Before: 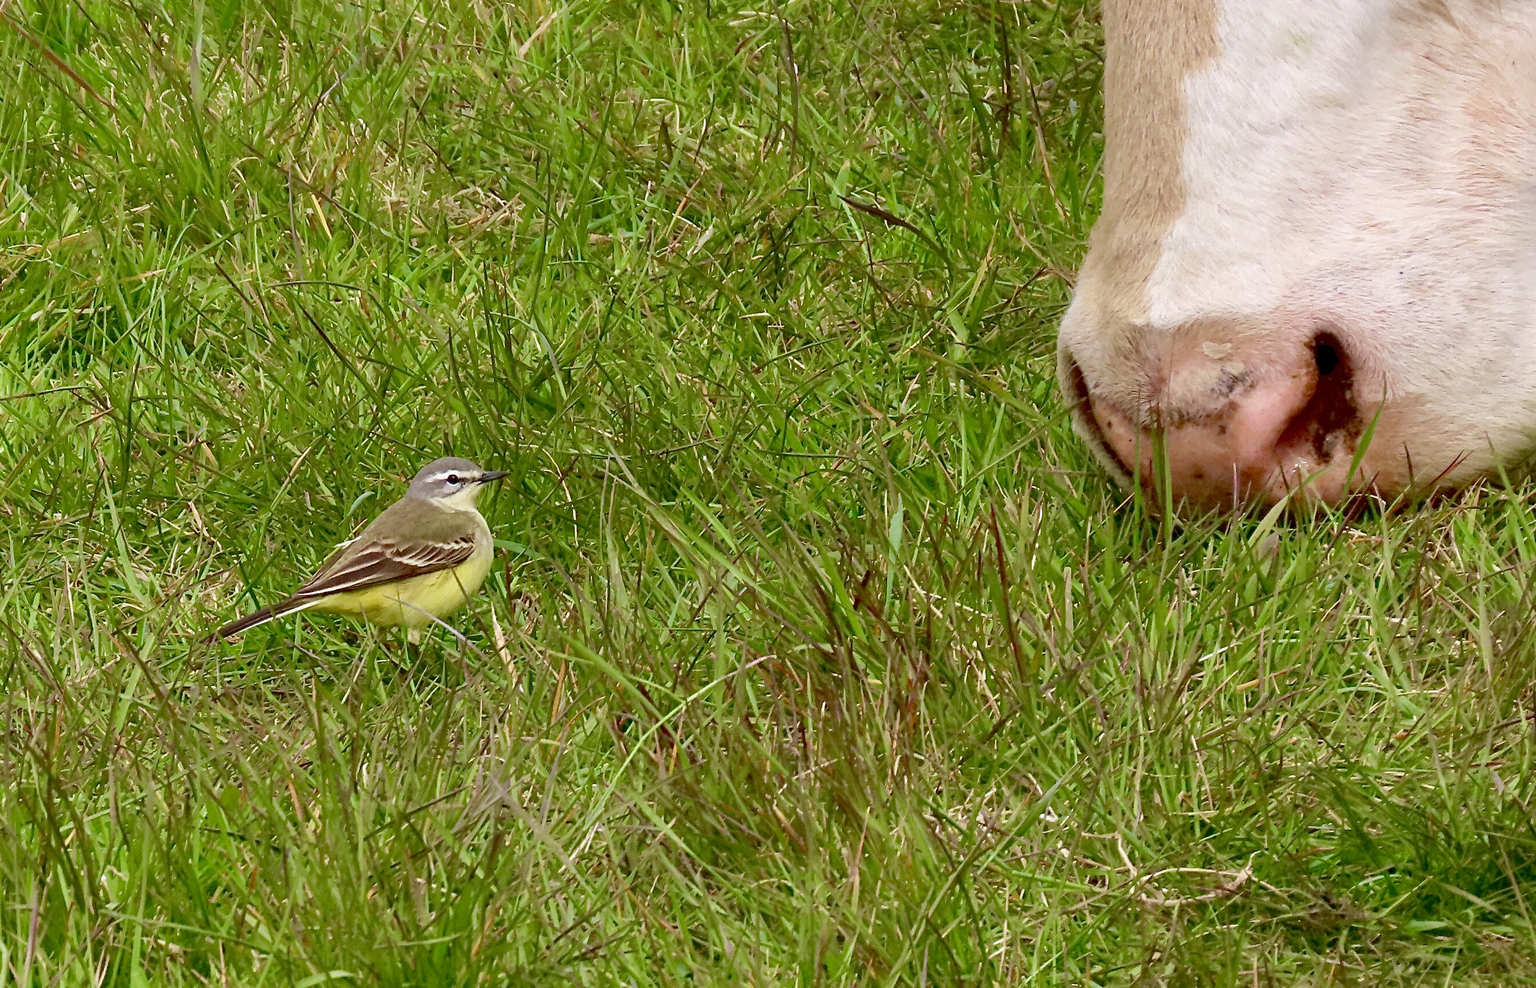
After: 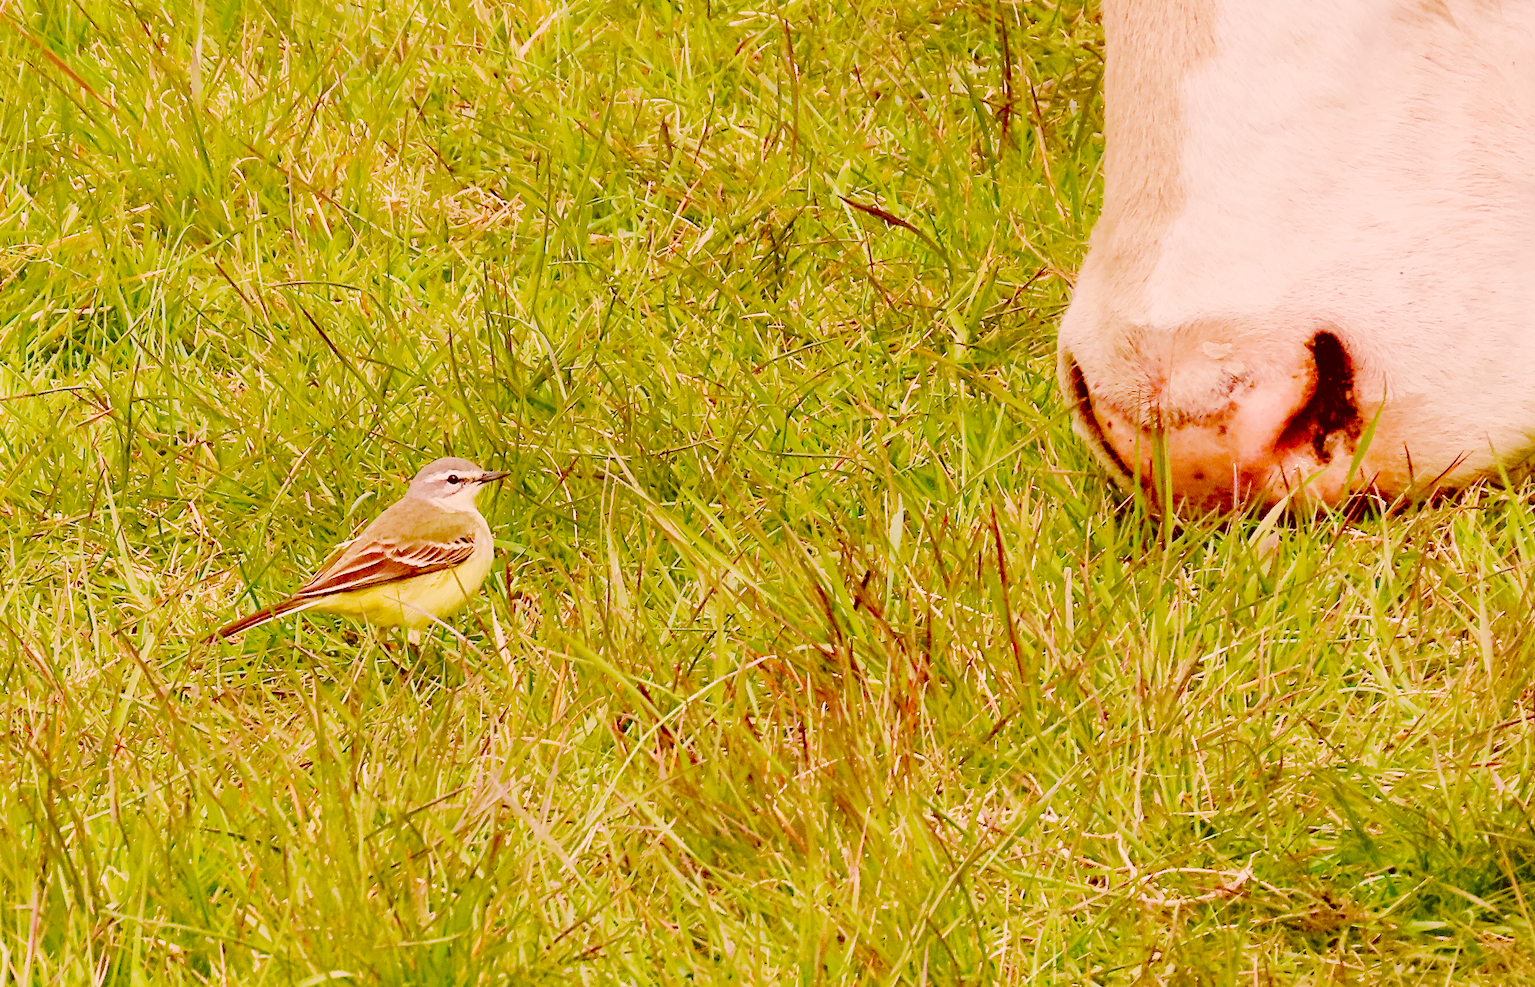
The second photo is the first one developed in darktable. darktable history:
filmic rgb: middle gray luminance 29.74%, black relative exposure -8.97 EV, white relative exposure 6.98 EV, target black luminance 0%, hardness 2.93, latitude 2.98%, contrast 0.96, highlights saturation mix 4.6%, shadows ↔ highlights balance 12.34%, add noise in highlights 0.001, preserve chrominance no, color science v4 (2020)
color correction: highlights a* 9.26, highlights b* 8.46, shadows a* 39.58, shadows b* 39.86, saturation 0.819
color balance rgb: perceptual saturation grading › global saturation 43.903%, perceptual saturation grading › highlights -25.322%, perceptual saturation grading › shadows 49.221%
exposure: black level correction 0, exposure 1.46 EV, compensate exposure bias true, compensate highlight preservation false
